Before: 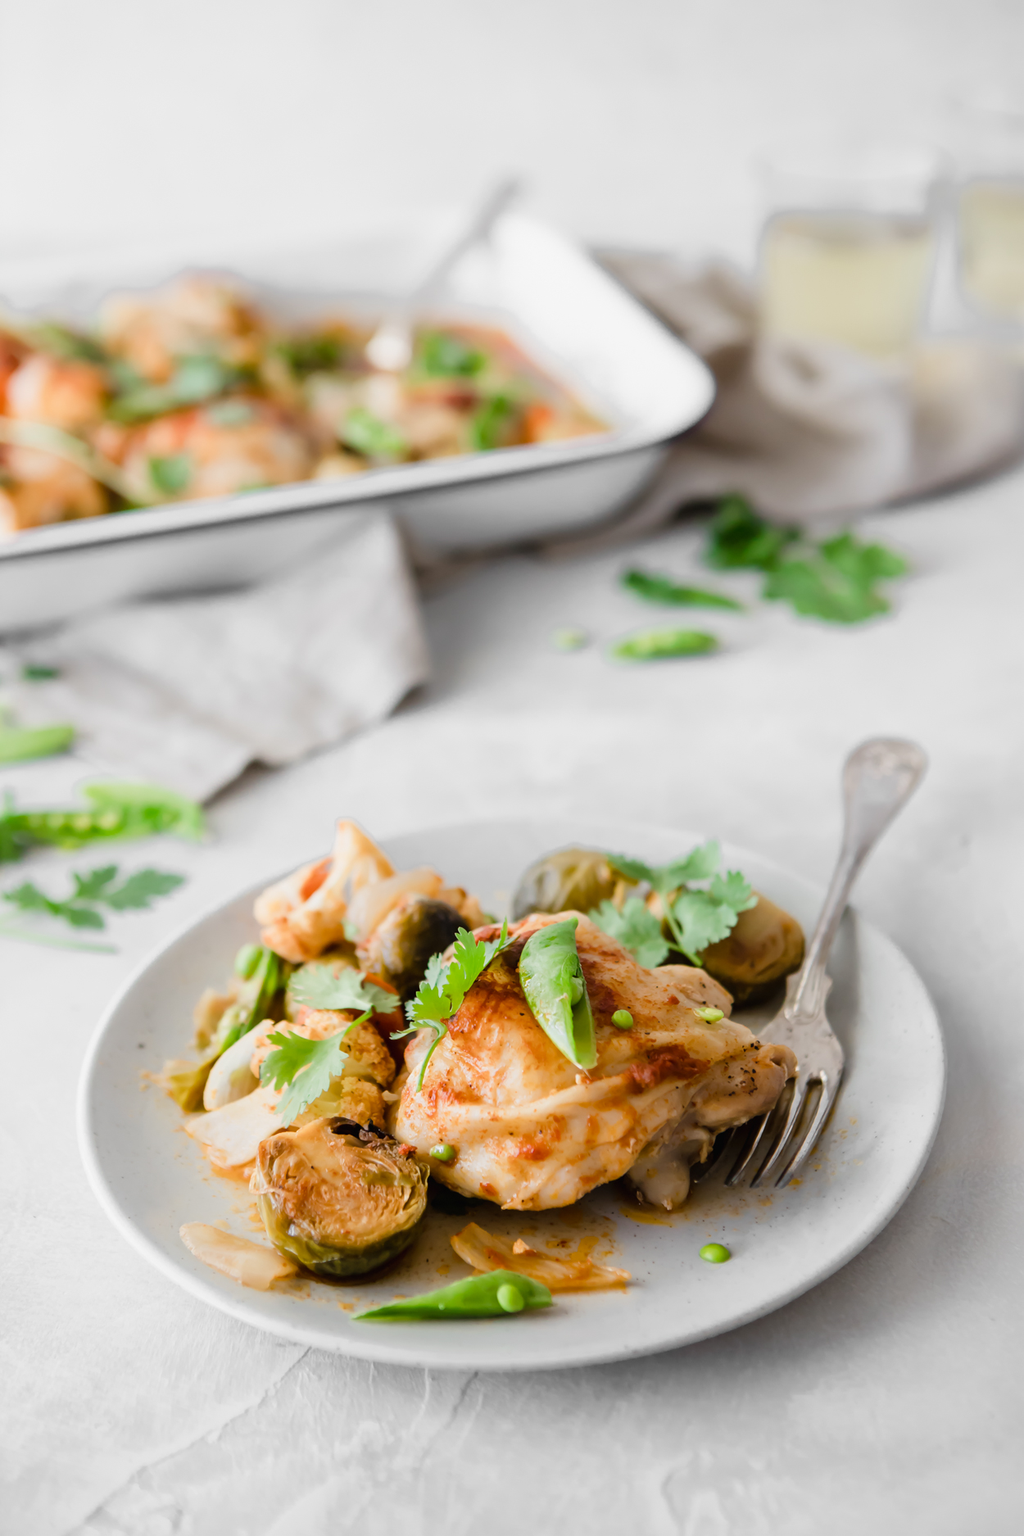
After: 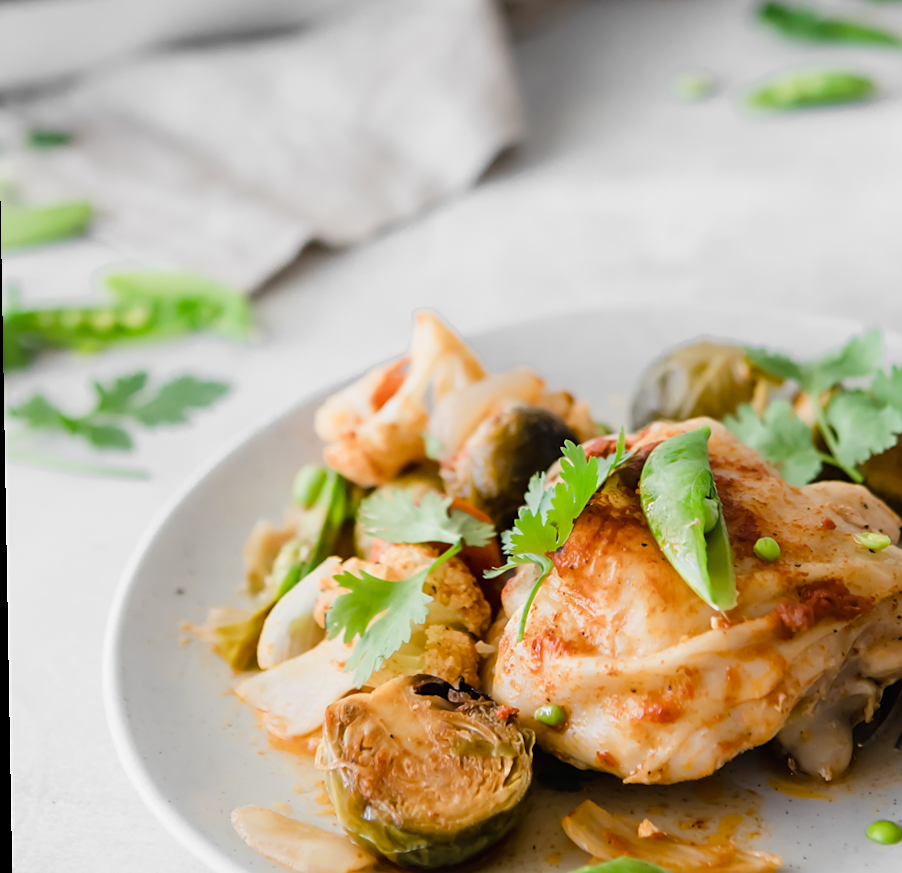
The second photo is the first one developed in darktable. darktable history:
crop: top 36.498%, right 27.964%, bottom 14.995%
rotate and perspective: rotation -1°, crop left 0.011, crop right 0.989, crop top 0.025, crop bottom 0.975
sharpen: amount 0.2
